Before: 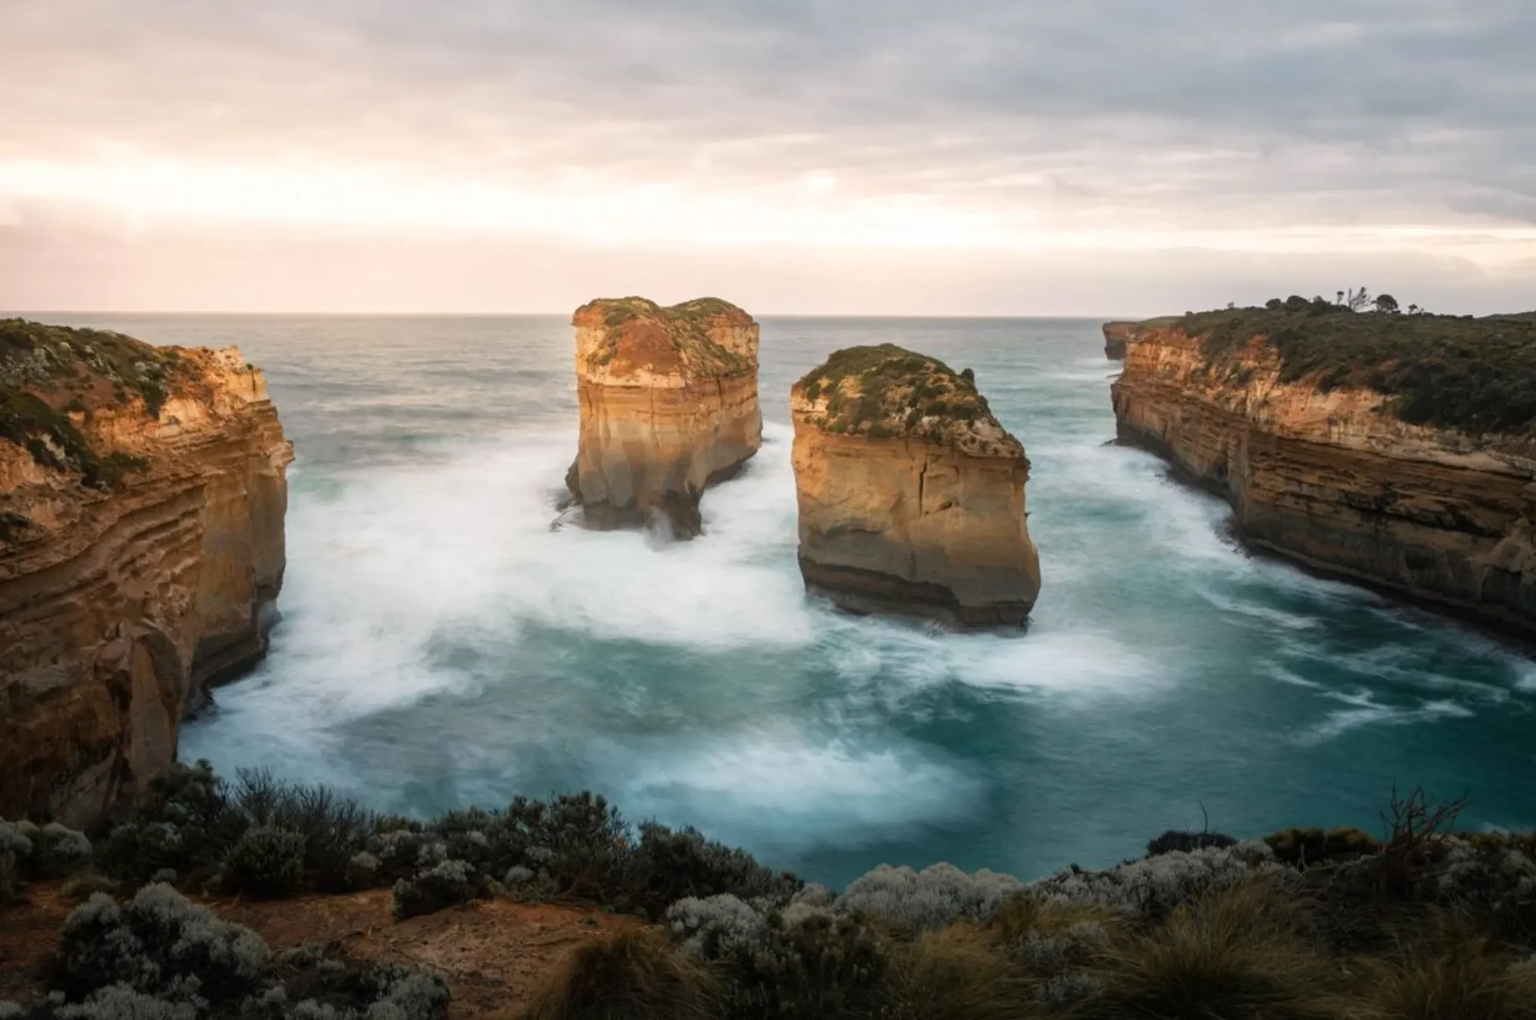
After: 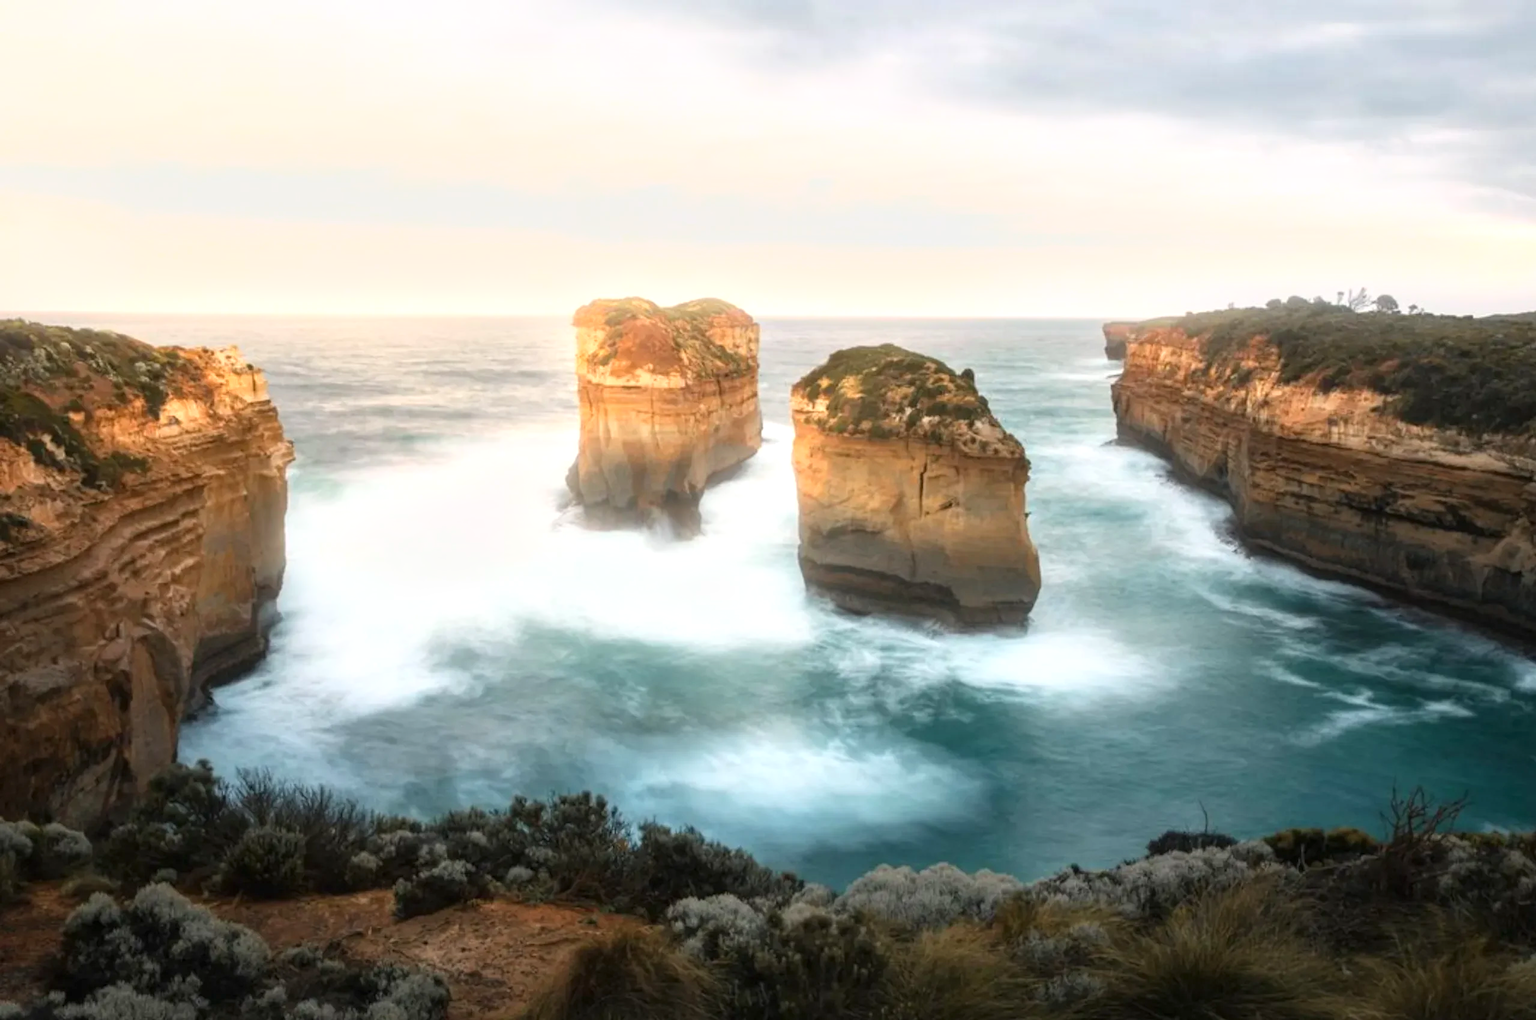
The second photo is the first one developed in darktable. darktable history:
bloom: size 9%, threshold 100%, strength 7%
exposure: black level correction 0, exposure 0.68 EV, compensate exposure bias true, compensate highlight preservation false
